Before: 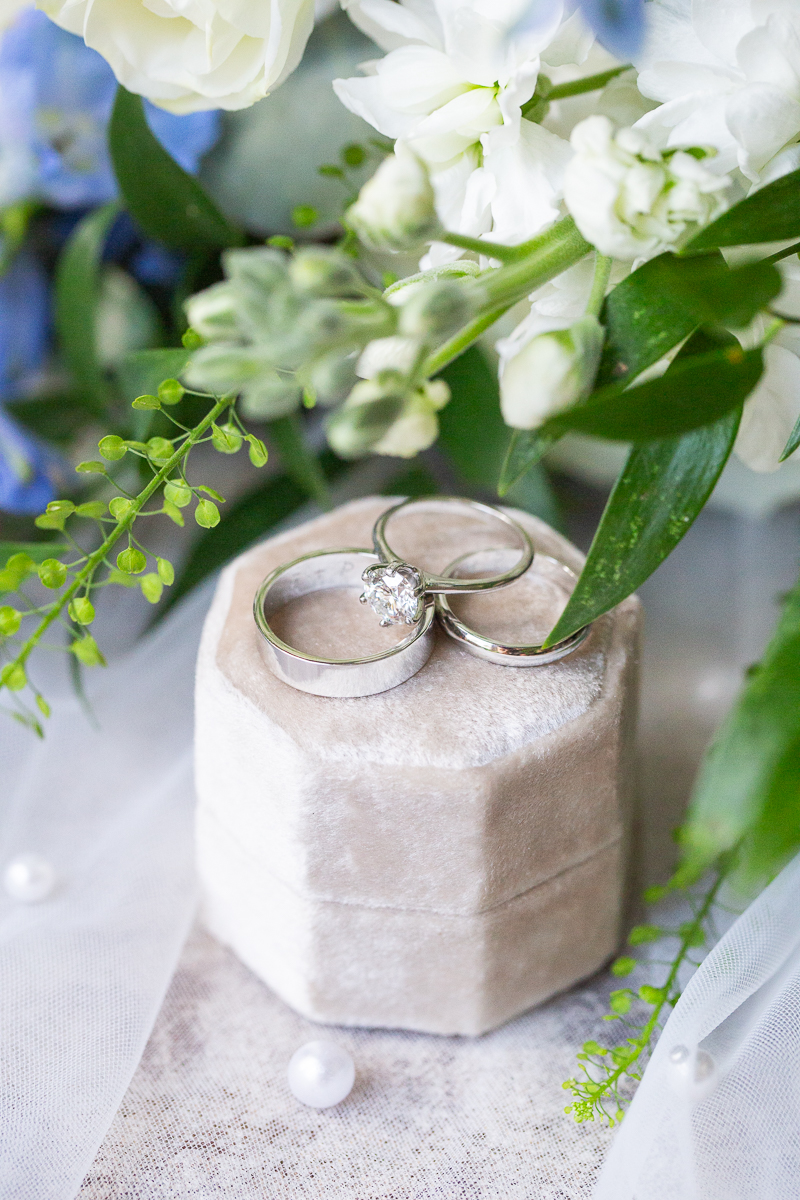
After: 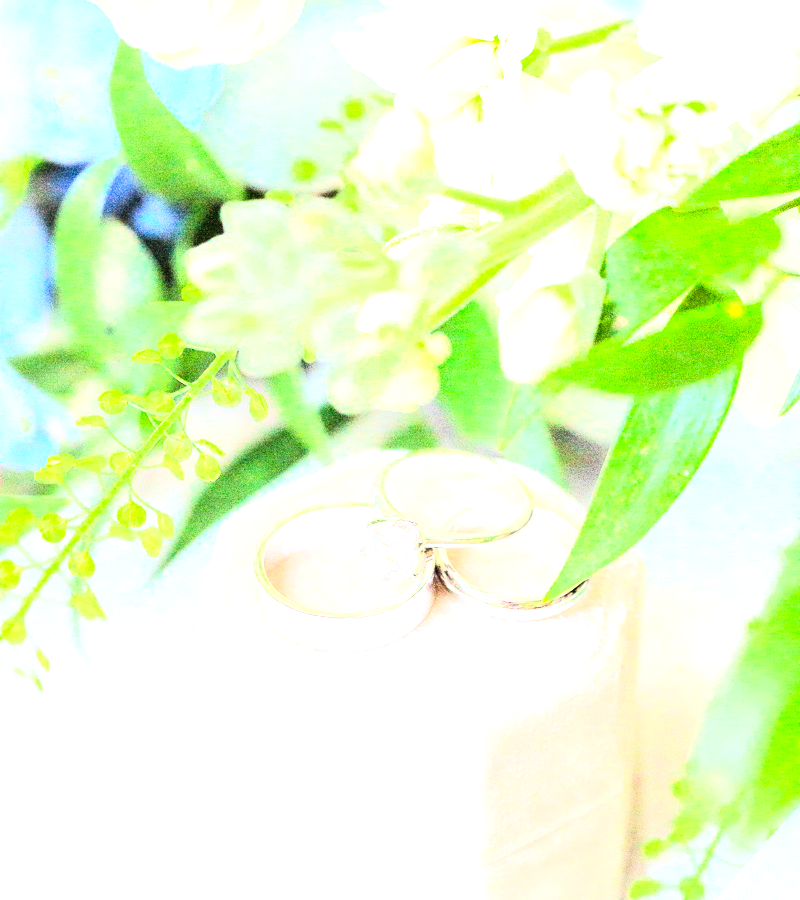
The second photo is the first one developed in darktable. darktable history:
tone equalizer: on, module defaults
crop: top 3.857%, bottom 21.132%
exposure: black level correction 0.001, exposure 2.607 EV, compensate exposure bias true, compensate highlight preservation false
rgb curve: curves: ch0 [(0, 0) (0.21, 0.15) (0.24, 0.21) (0.5, 0.75) (0.75, 0.96) (0.89, 0.99) (1, 1)]; ch1 [(0, 0.02) (0.21, 0.13) (0.25, 0.2) (0.5, 0.67) (0.75, 0.9) (0.89, 0.97) (1, 1)]; ch2 [(0, 0.02) (0.21, 0.13) (0.25, 0.2) (0.5, 0.67) (0.75, 0.9) (0.89, 0.97) (1, 1)], compensate middle gray true
